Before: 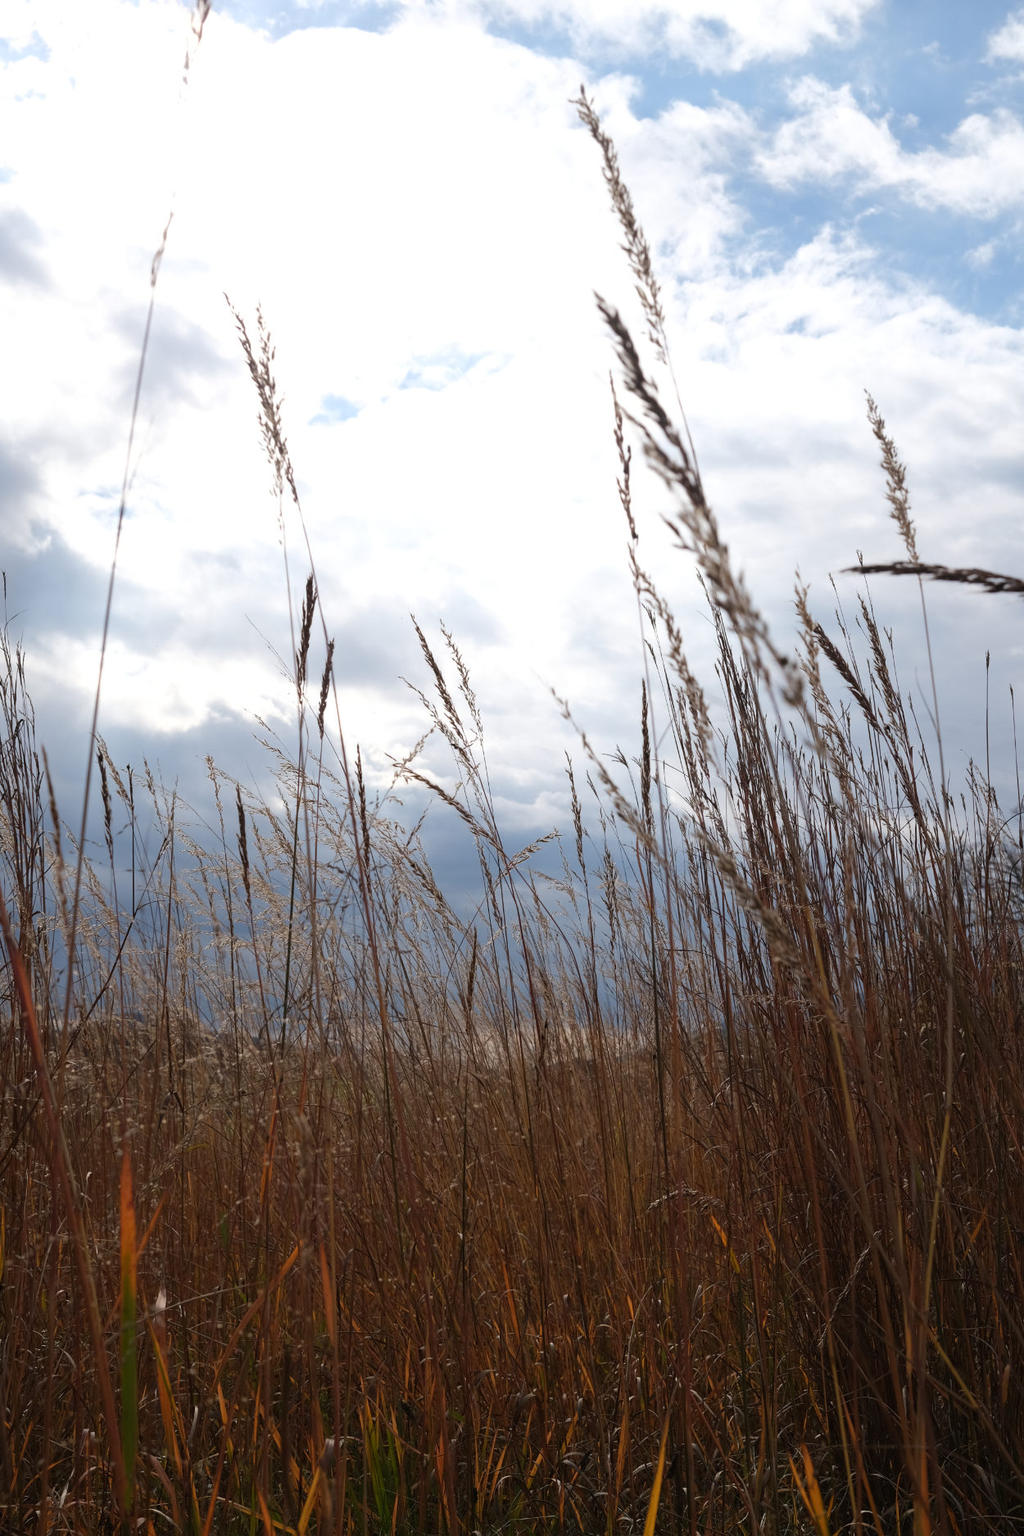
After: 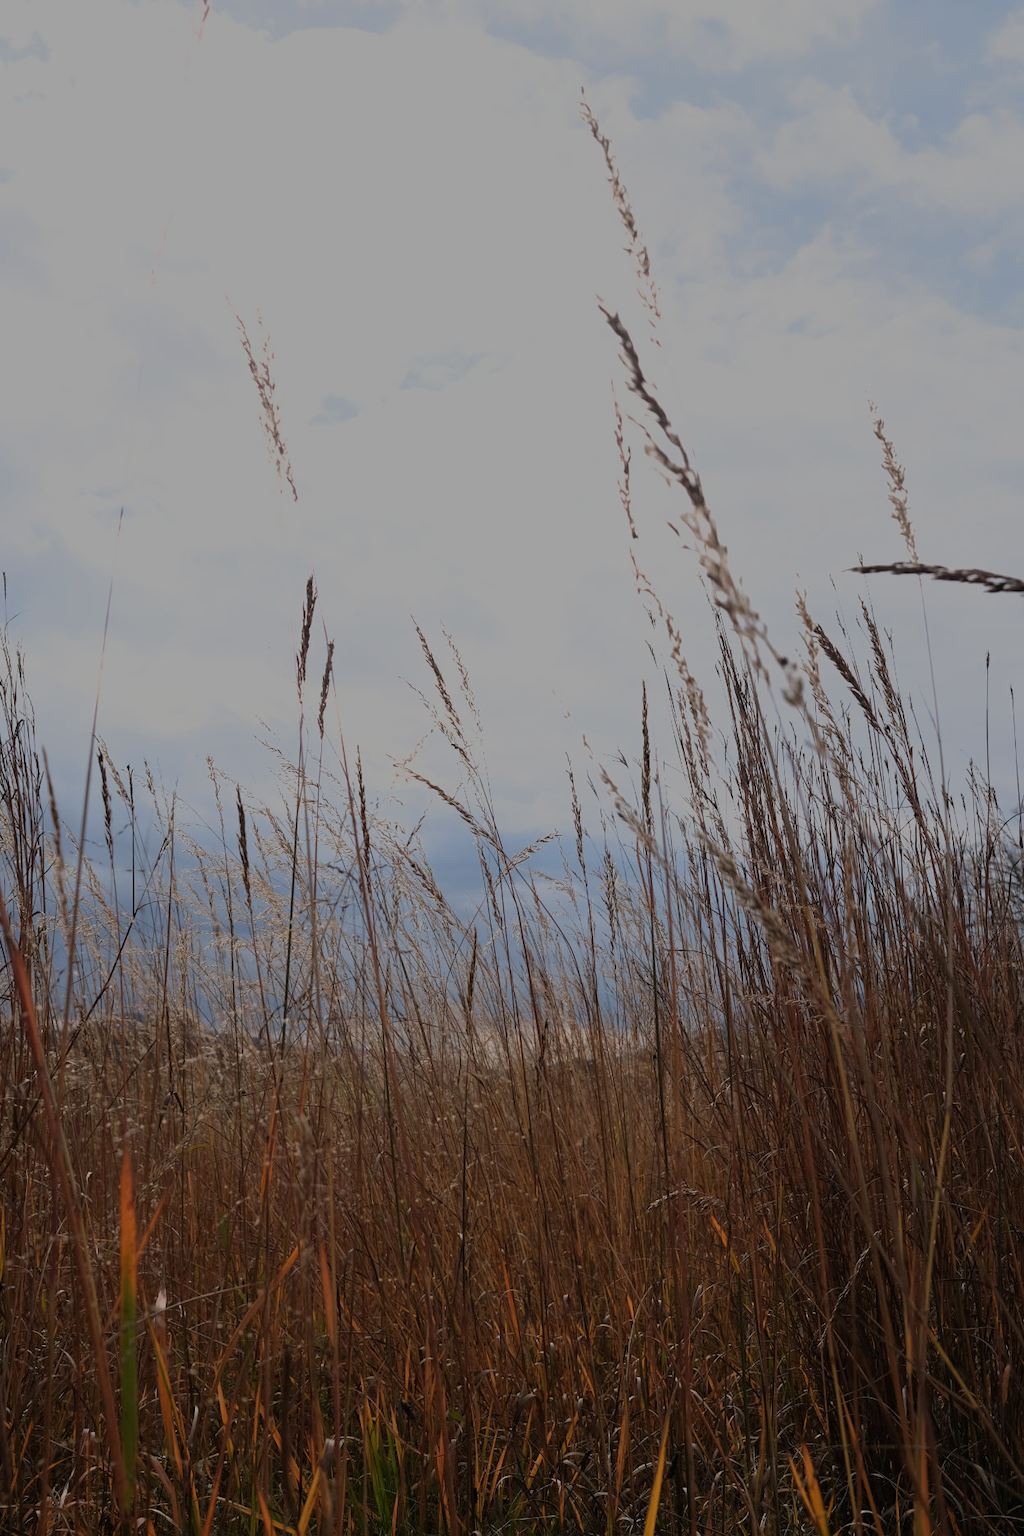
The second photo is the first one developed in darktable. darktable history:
filmic rgb: black relative exposure -13 EV, white relative exposure 4.01 EV, threshold 5.96 EV, target white luminance 85.026%, hardness 6.3, latitude 42.47%, contrast 0.86, shadows ↔ highlights balance 8.56%, enable highlight reconstruction true
